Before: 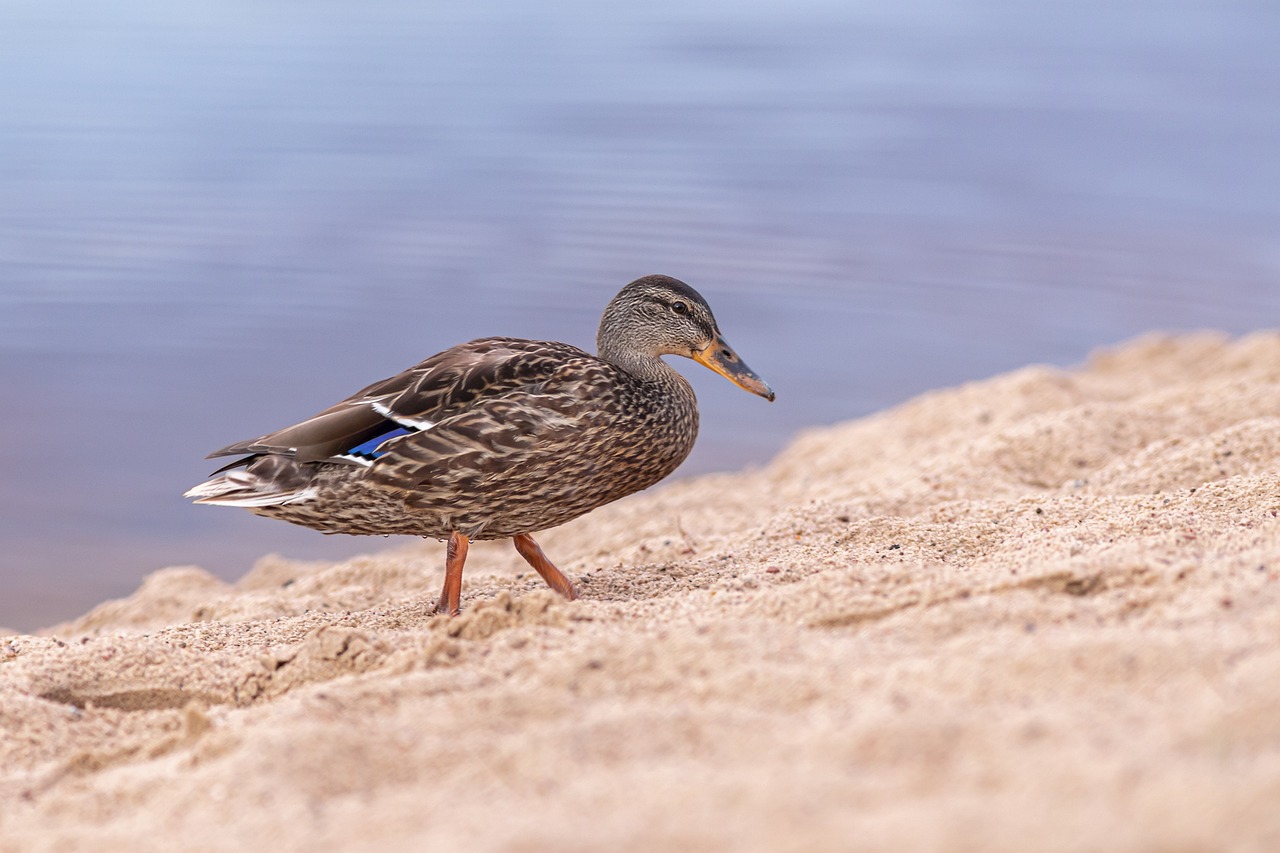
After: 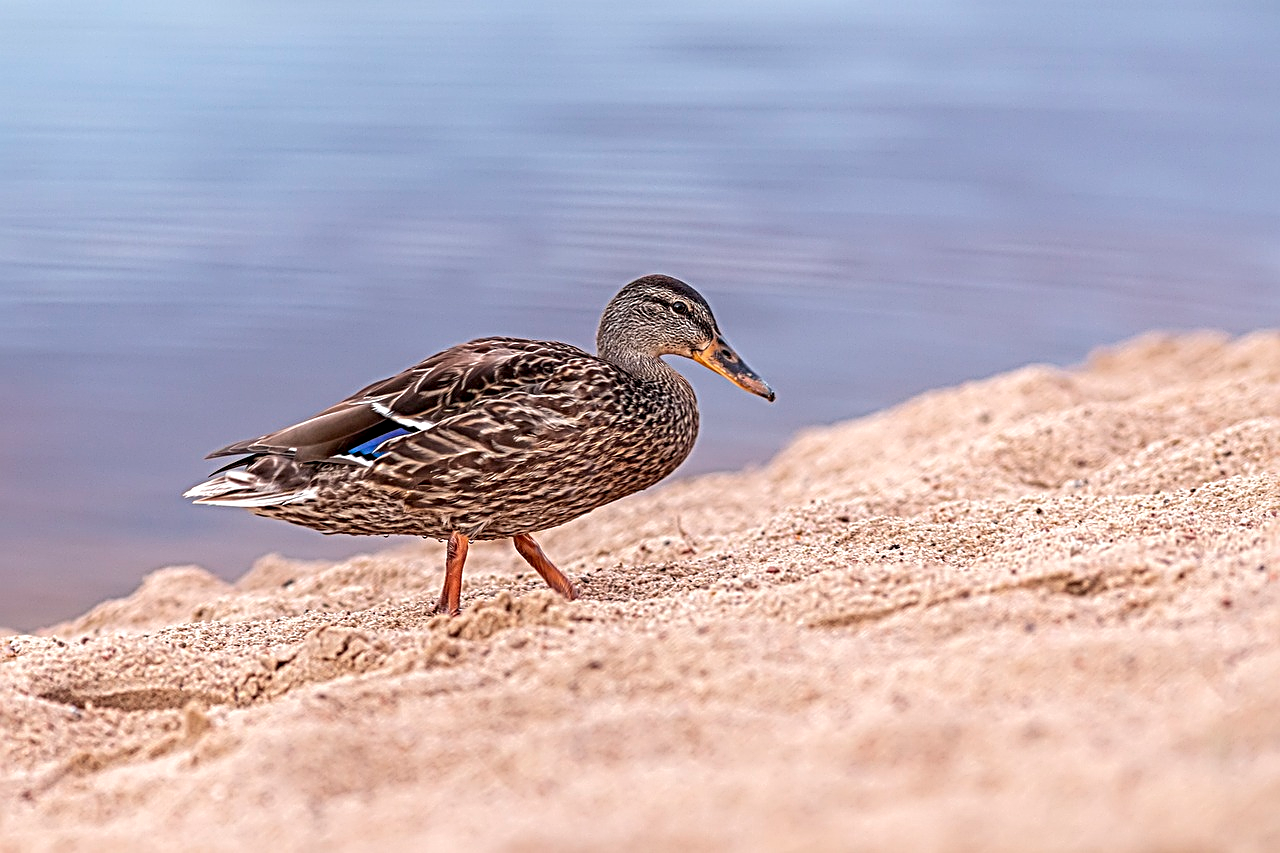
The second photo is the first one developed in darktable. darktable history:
local contrast: on, module defaults
sharpen: radius 3.69, amount 0.928
